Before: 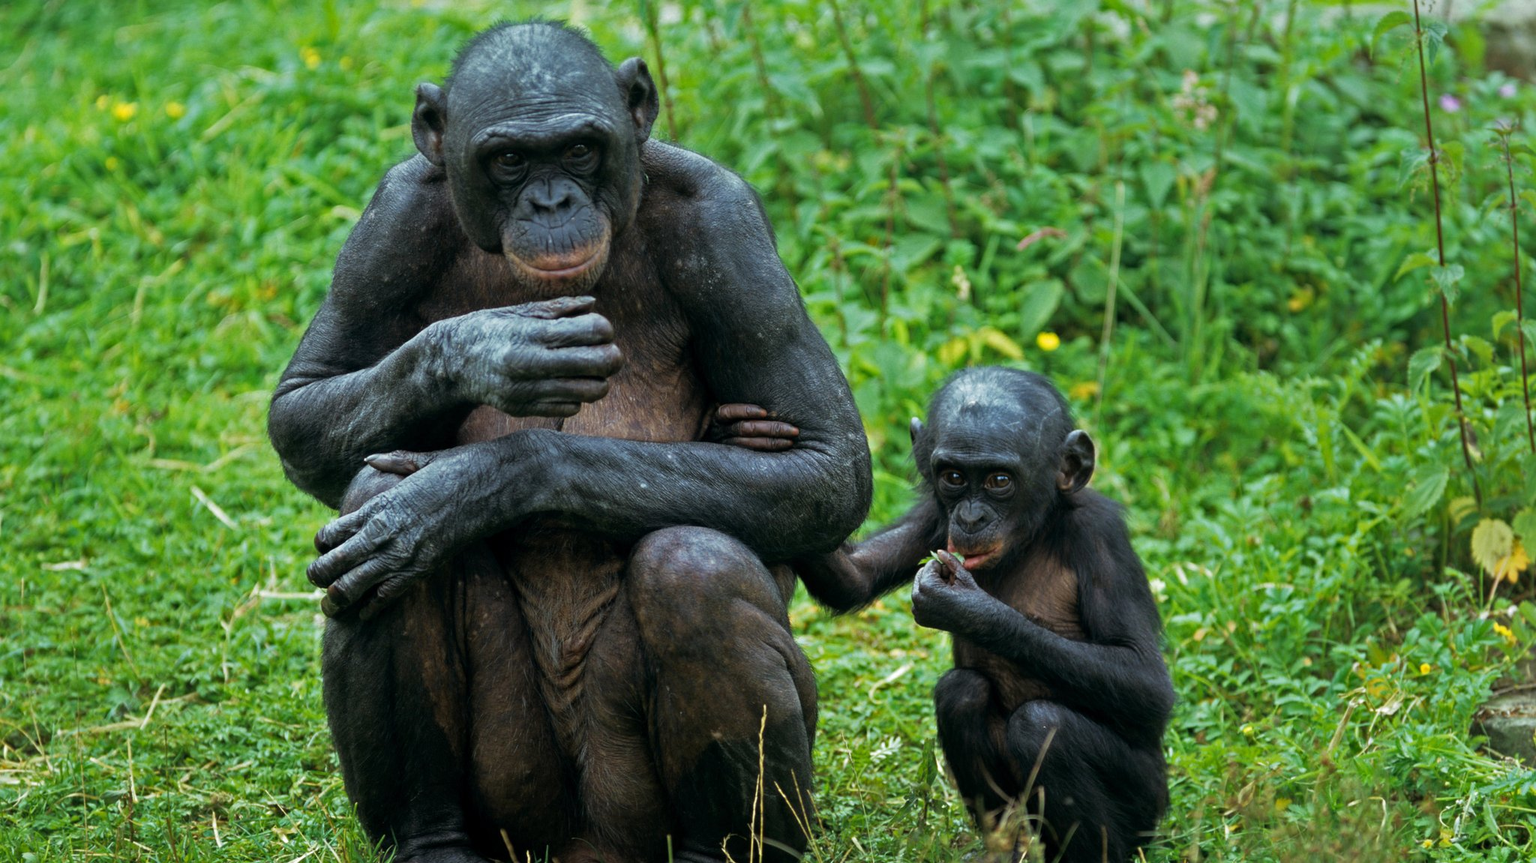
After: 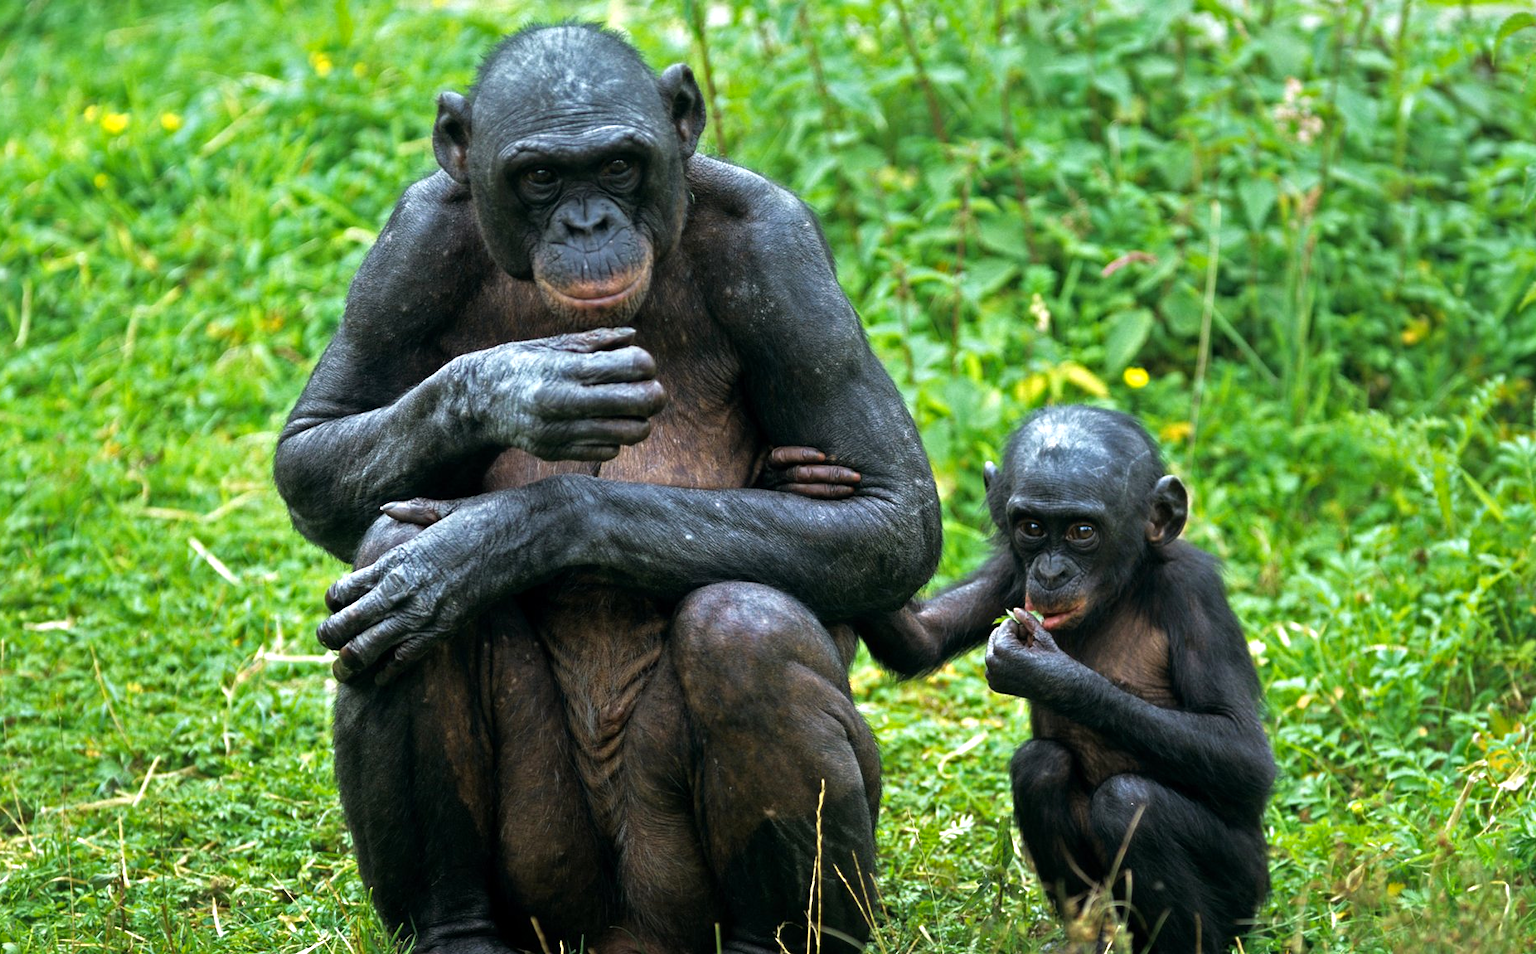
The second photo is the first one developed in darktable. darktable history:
crop and rotate: left 1.321%, right 8.16%
color balance rgb: highlights gain › chroma 1.531%, highlights gain › hue 311.47°, linear chroma grading › global chroma 0.424%, perceptual saturation grading › global saturation -2.592%, perceptual brilliance grading › global brilliance 18.815%, contrast 5.077%
